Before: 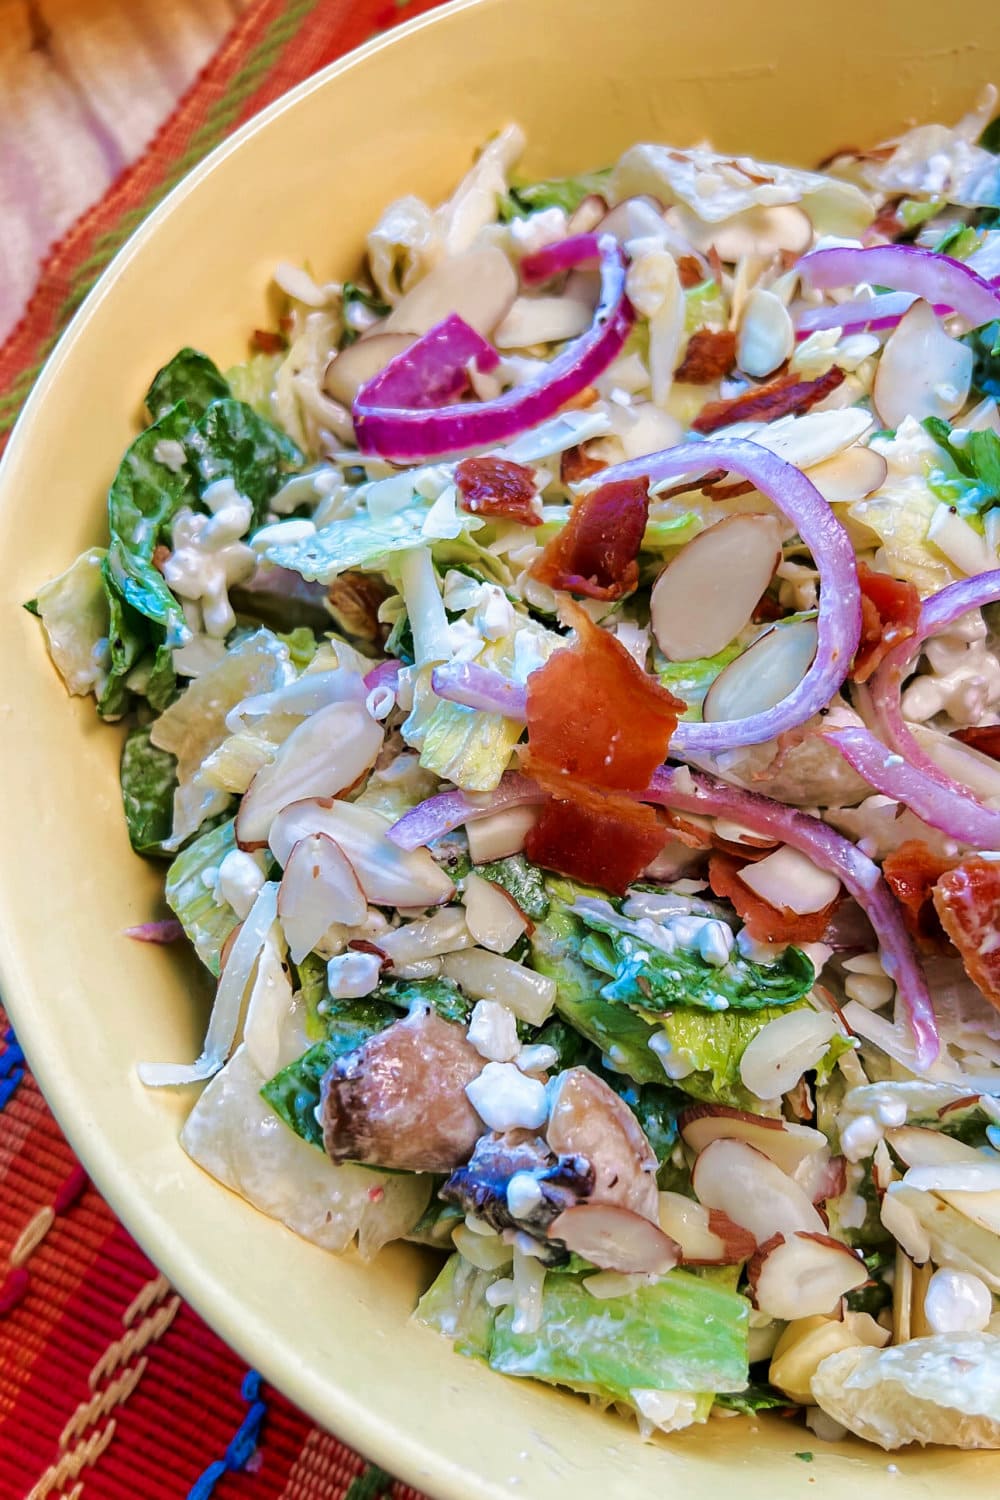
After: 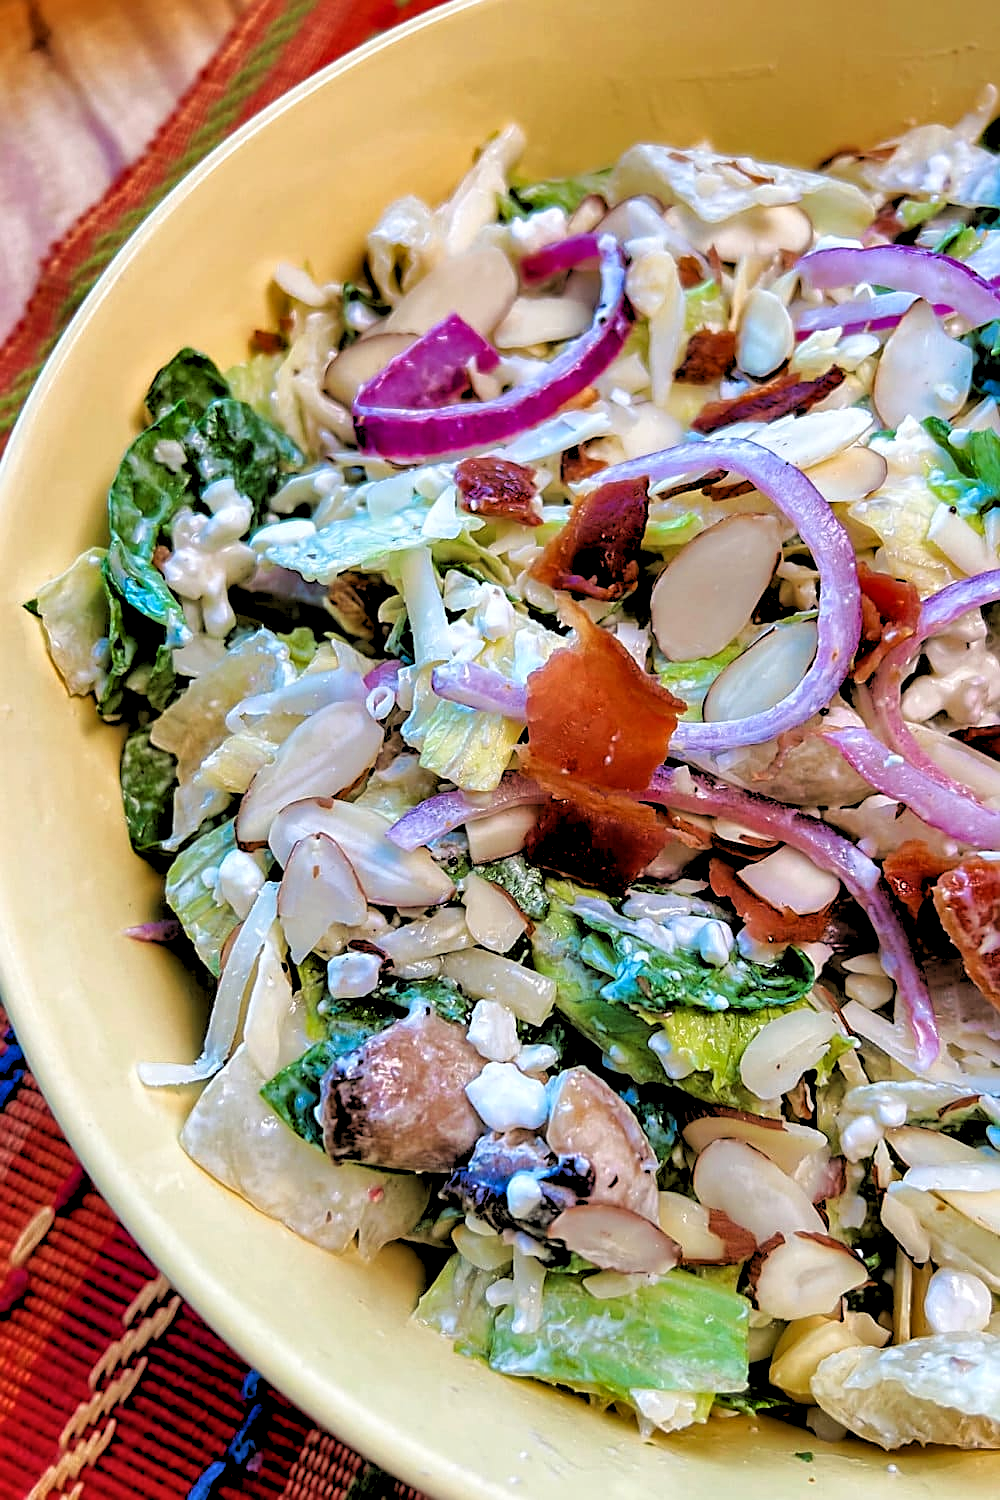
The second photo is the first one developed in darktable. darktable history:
shadows and highlights: low approximation 0.01, soften with gaussian
rgb levels: levels [[0.029, 0.461, 0.922], [0, 0.5, 1], [0, 0.5, 1]]
sharpen: on, module defaults
